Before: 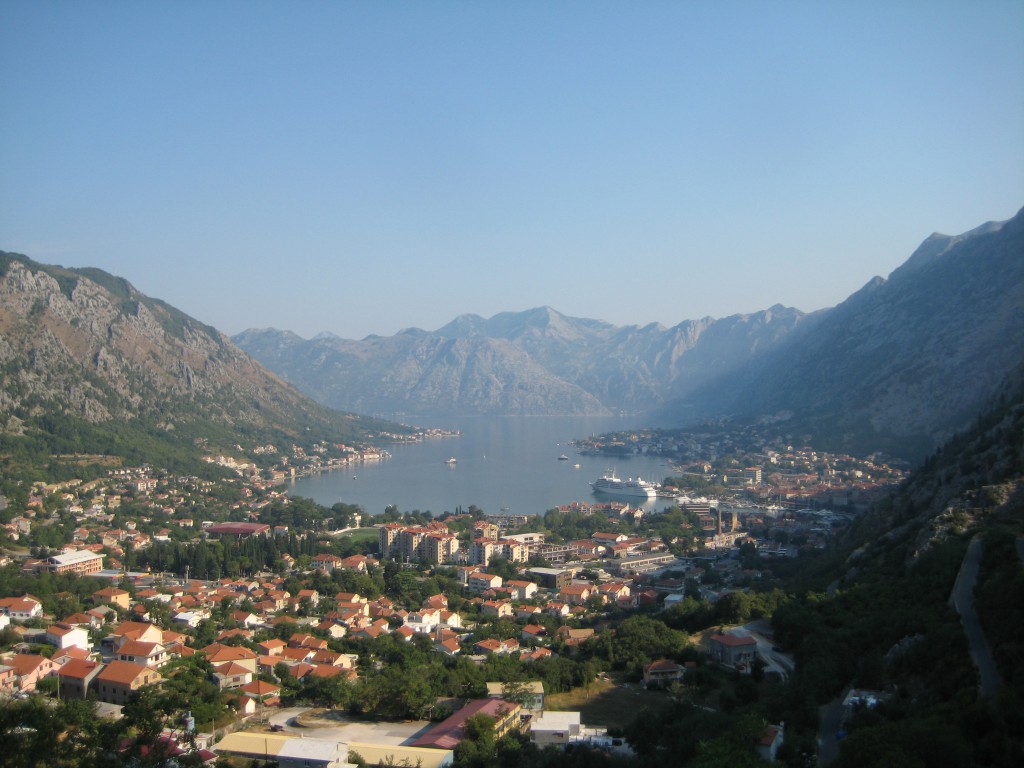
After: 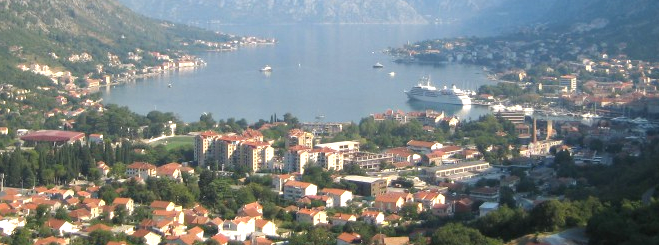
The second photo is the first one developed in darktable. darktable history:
crop: left 18.091%, top 51.13%, right 17.525%, bottom 16.85%
exposure: exposure 0.781 EV, compensate highlight preservation false
